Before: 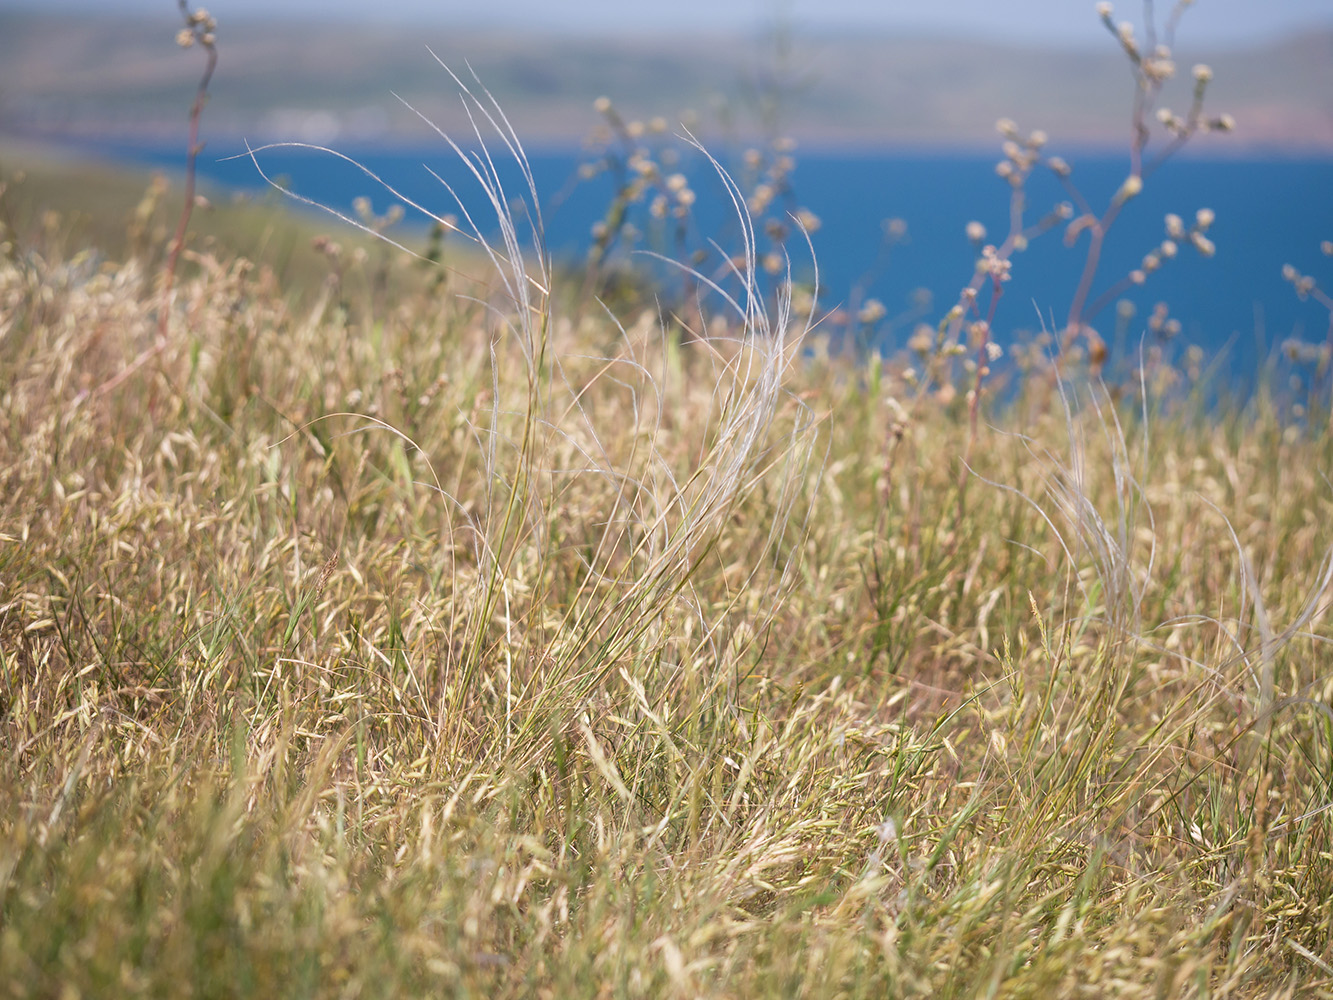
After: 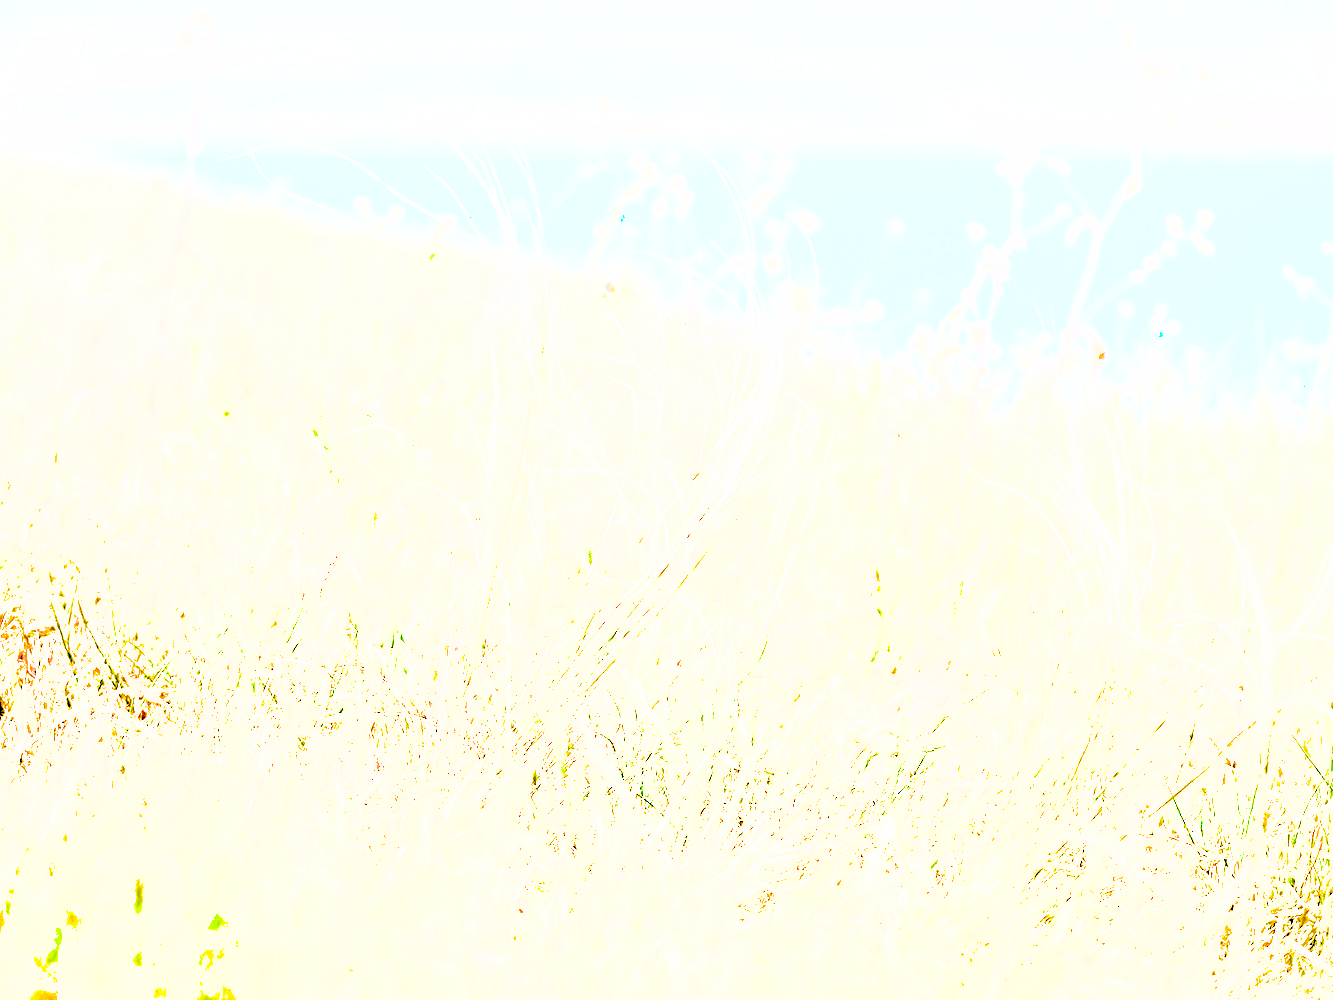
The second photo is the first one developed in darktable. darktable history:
shadows and highlights: shadows 25.11, highlights -70.09
levels: levels [0.246, 0.256, 0.506]
exposure: black level correction 0, exposure 1 EV, compensate highlight preservation false
contrast brightness saturation: contrast 0.142
